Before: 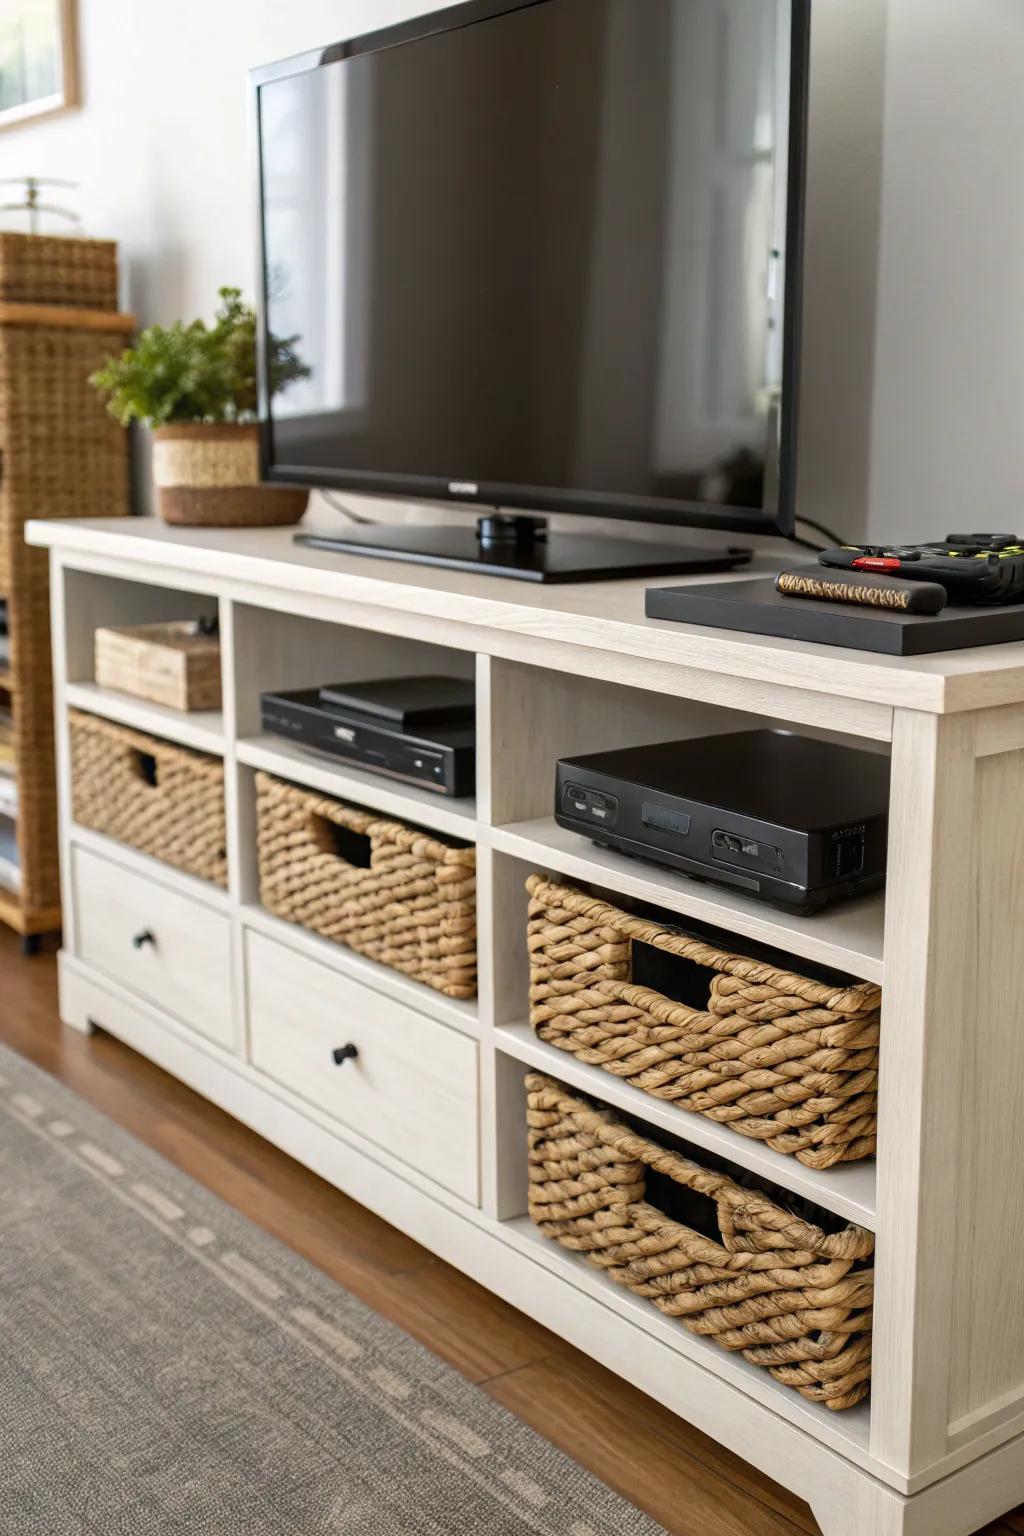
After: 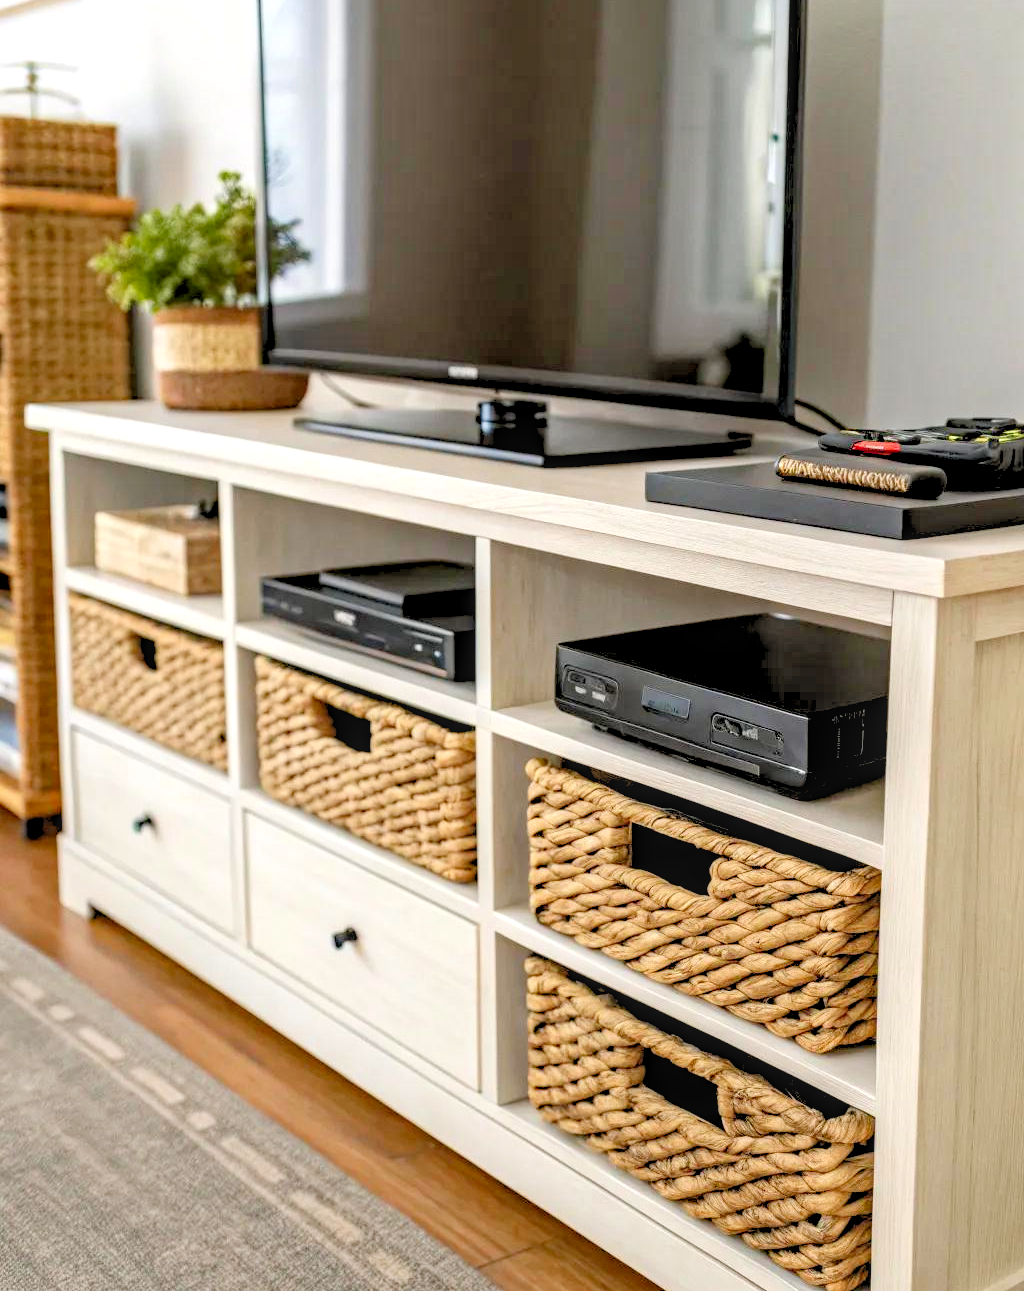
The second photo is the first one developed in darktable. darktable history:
levels: levels [0.072, 0.414, 0.976]
haze removal: compatibility mode true, adaptive false
local contrast: detail 130%
crop: top 7.594%, bottom 8.294%
